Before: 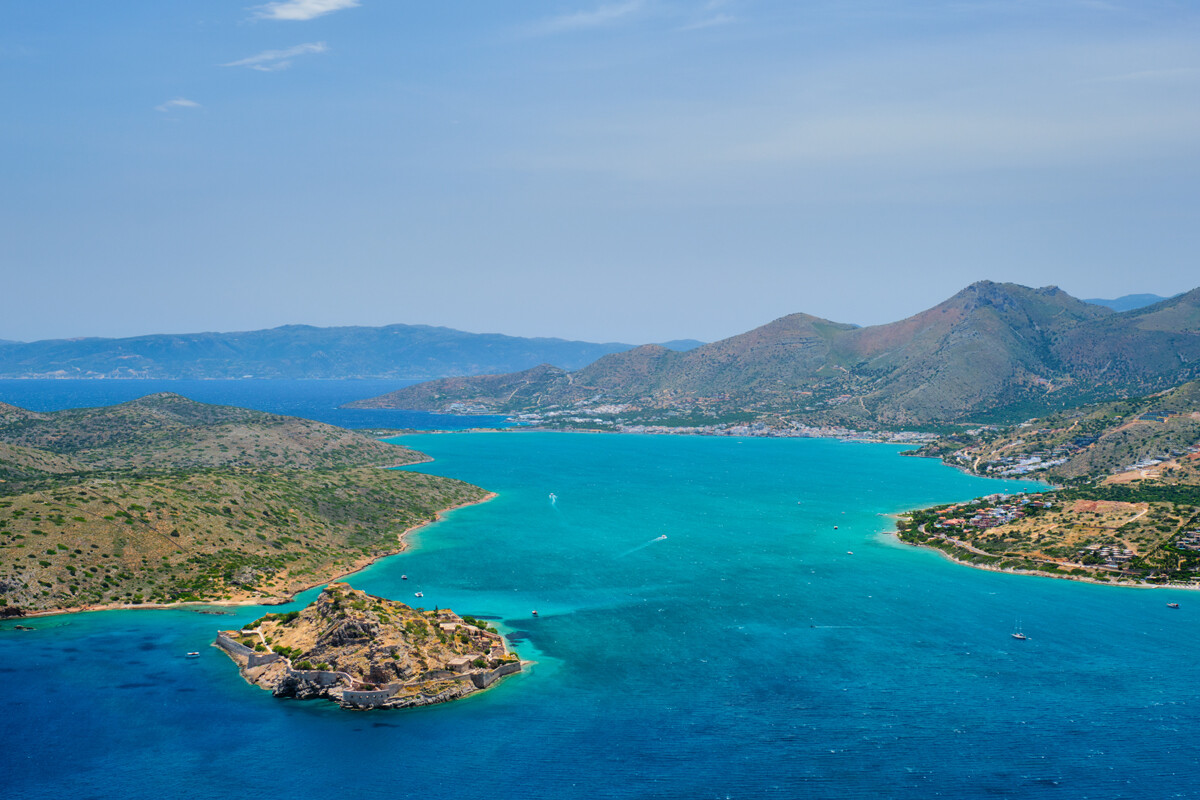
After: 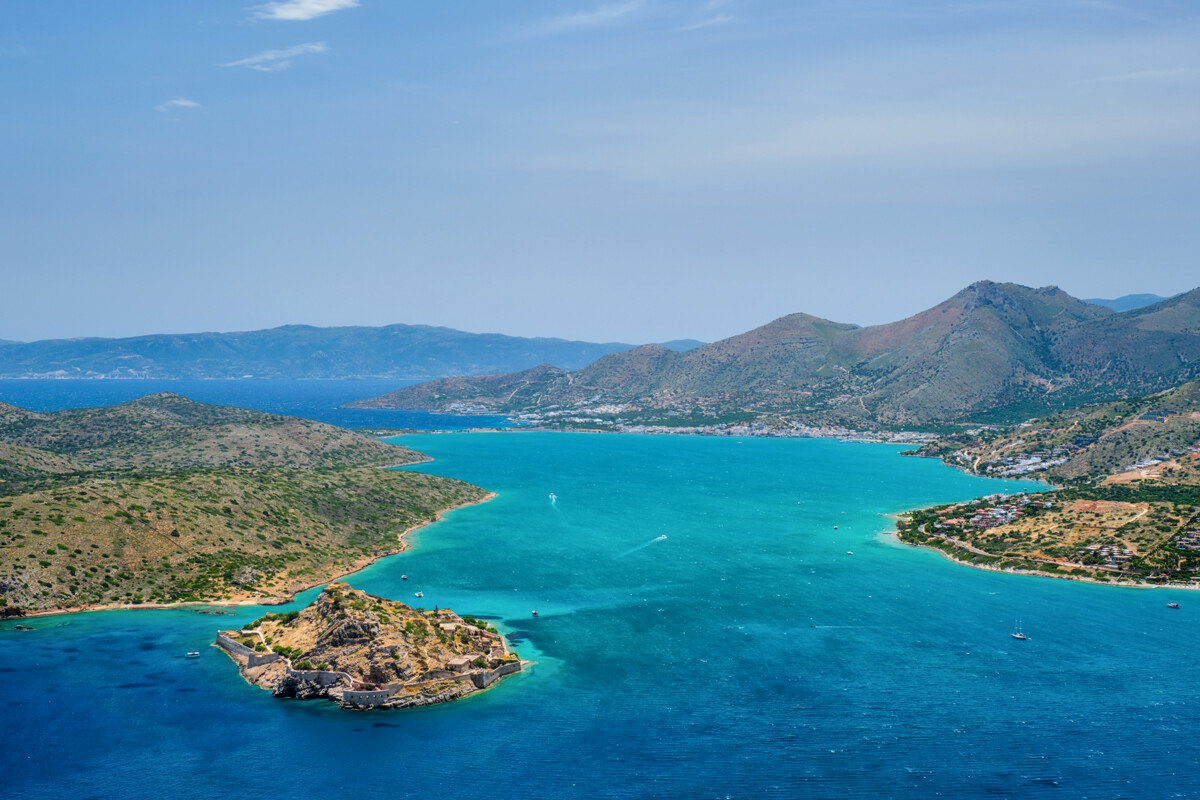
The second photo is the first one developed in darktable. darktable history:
local contrast: on, module defaults
contrast equalizer: octaves 7, y [[0.6 ×6], [0.55 ×6], [0 ×6], [0 ×6], [0 ×6]], mix -0.1
